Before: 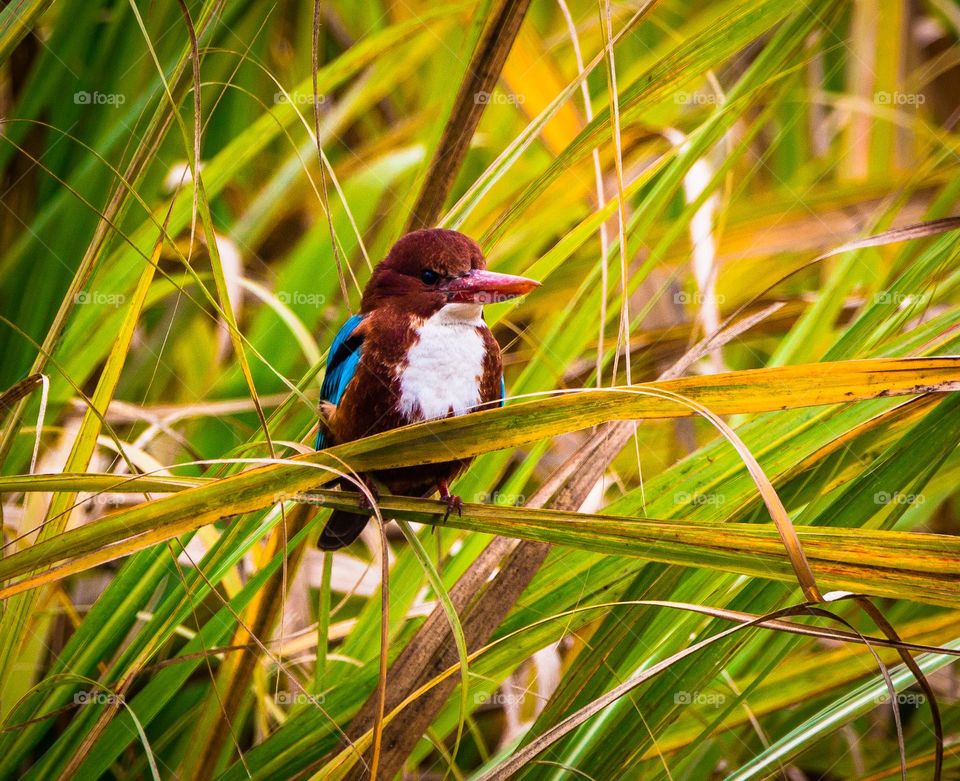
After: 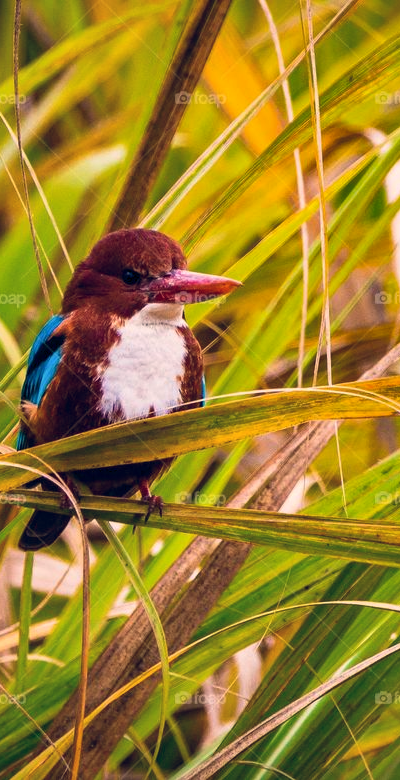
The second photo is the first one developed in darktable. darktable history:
color balance rgb: shadows lift › hue 87.51°, highlights gain › chroma 3.21%, highlights gain › hue 55.1°, global offset › chroma 0.15%, global offset › hue 253.66°, linear chroma grading › global chroma 0.5%
shadows and highlights: shadows 43.71, white point adjustment -1.46, soften with gaussian
crop: left 31.229%, right 27.105%
